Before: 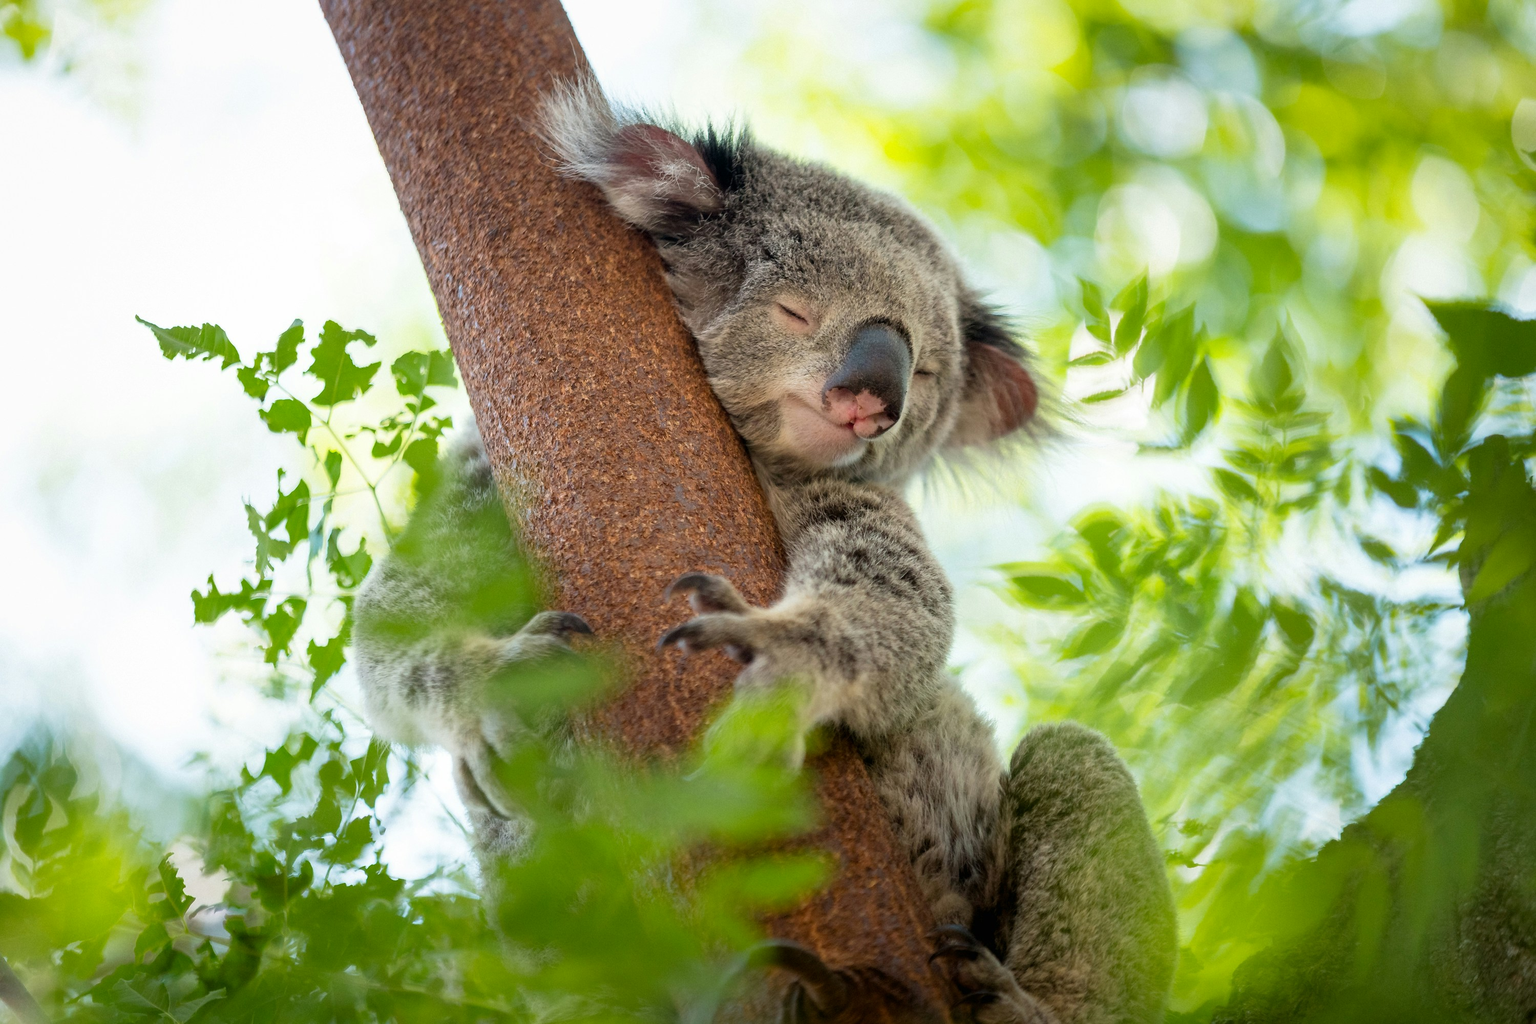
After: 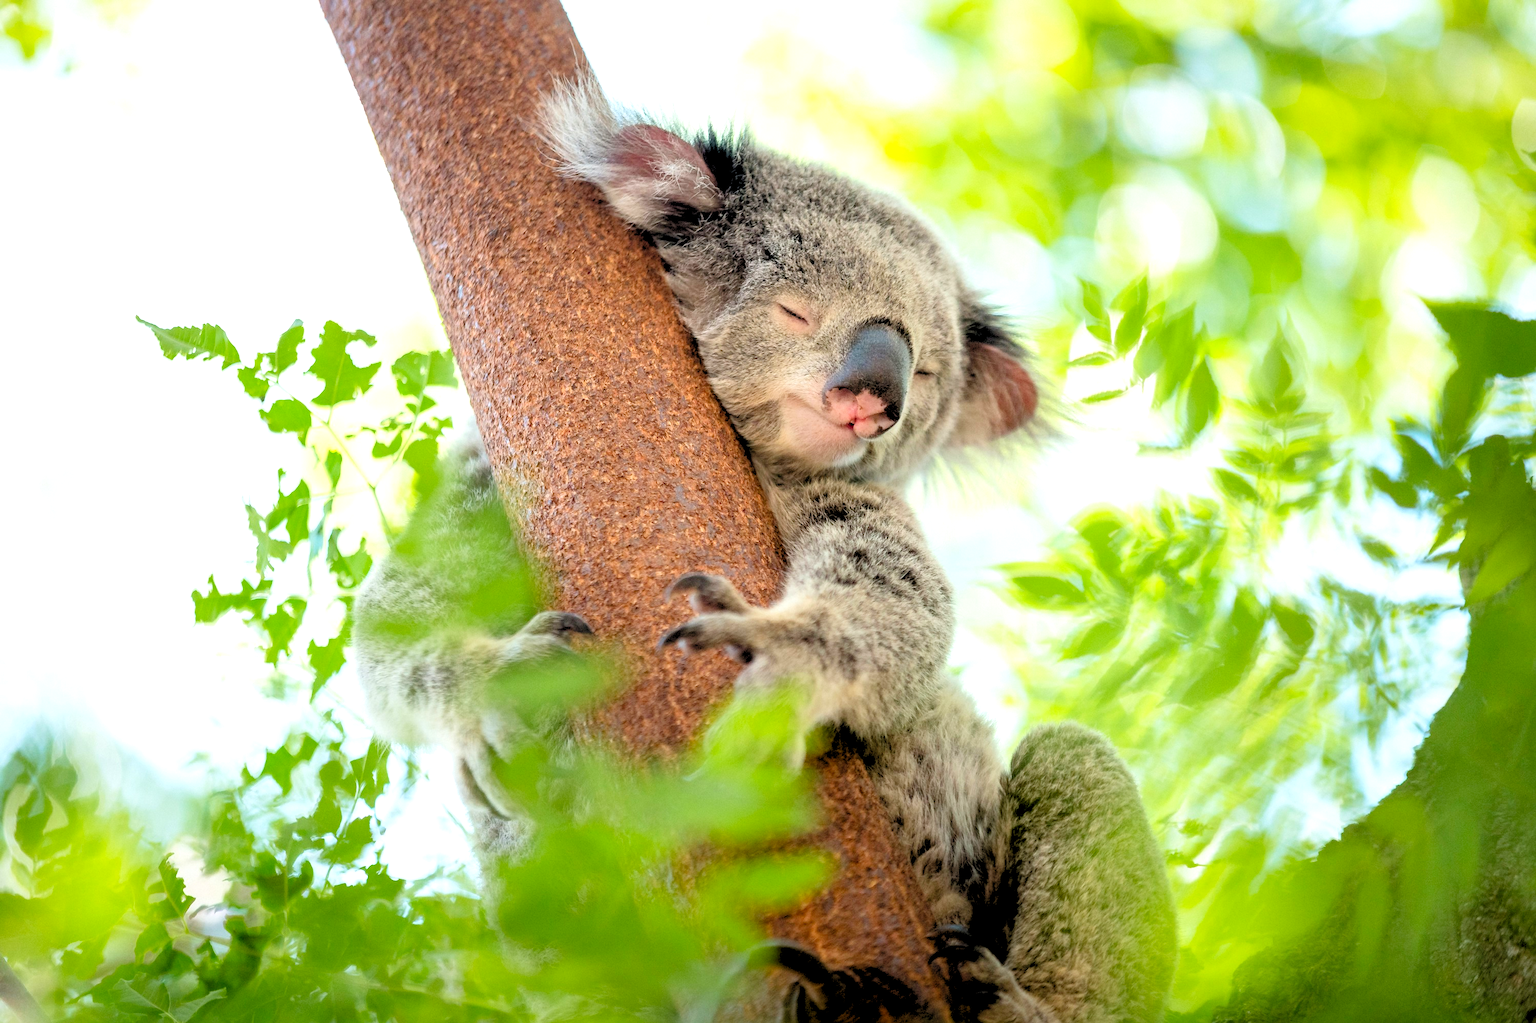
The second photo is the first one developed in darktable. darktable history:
tone equalizer: -8 EV -0.417 EV, -7 EV -0.389 EV, -6 EV -0.333 EV, -5 EV -0.222 EV, -3 EV 0.222 EV, -2 EV 0.333 EV, -1 EV 0.389 EV, +0 EV 0.417 EV, edges refinement/feathering 500, mask exposure compensation -1.57 EV, preserve details no
levels: levels [0.072, 0.414, 0.976]
